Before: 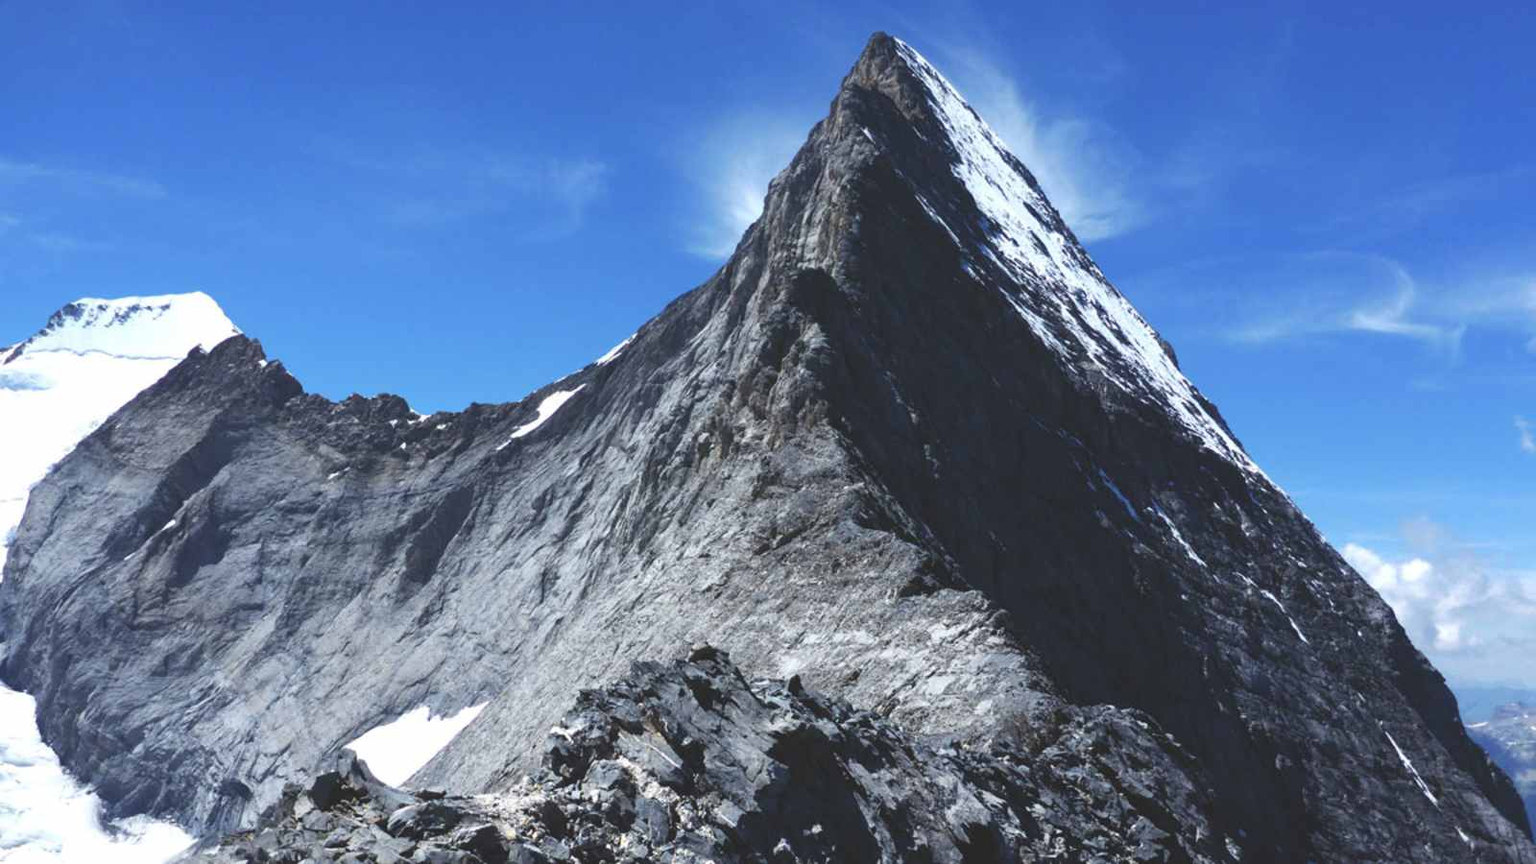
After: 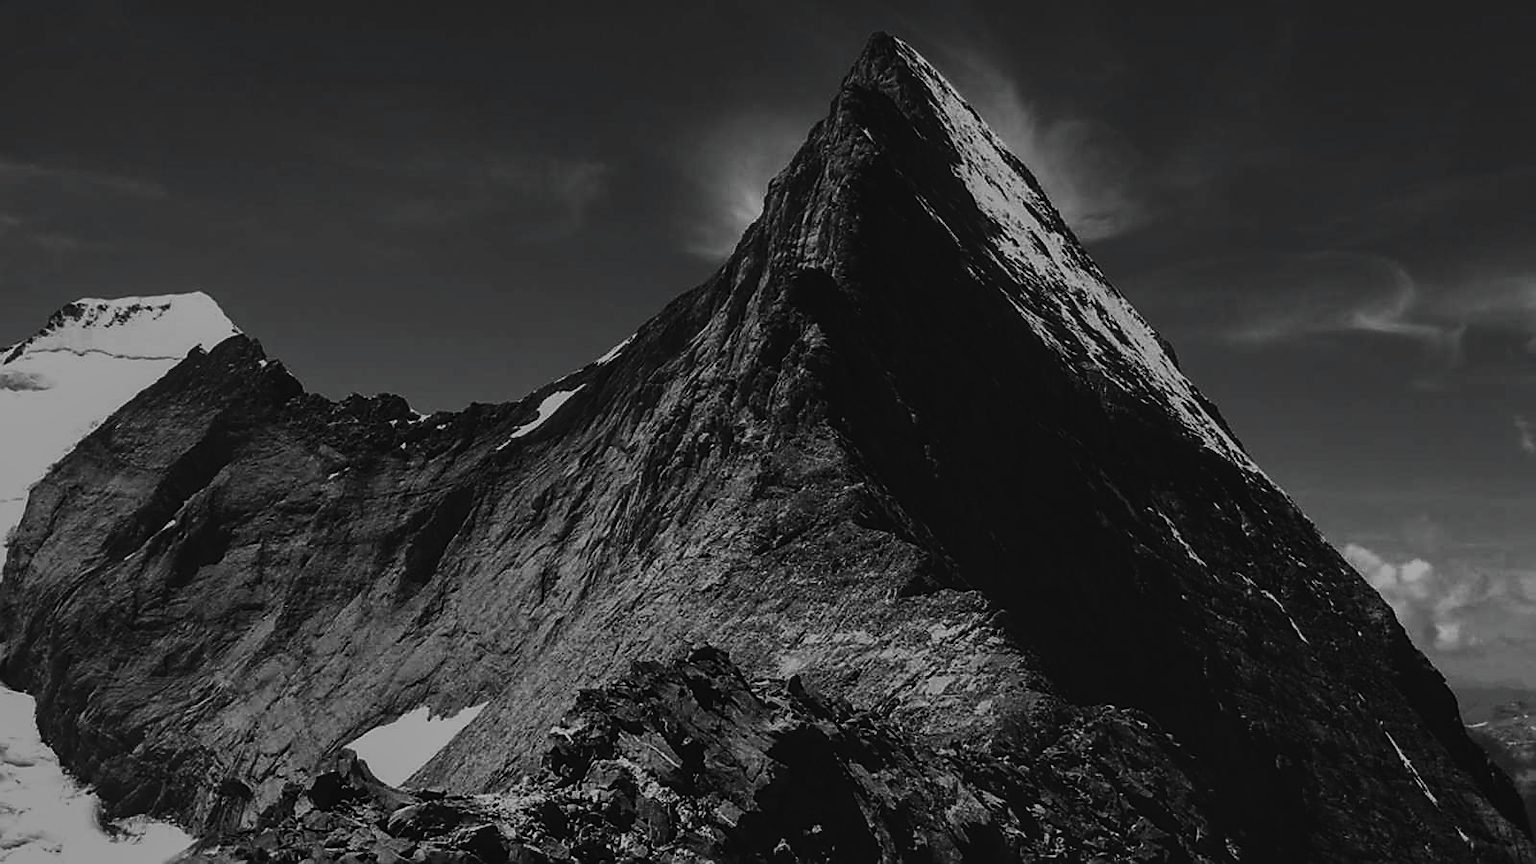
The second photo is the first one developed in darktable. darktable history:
exposure: black level correction -0.086, compensate highlight preservation false
contrast brightness saturation: contrast 0.016, brightness -0.984, saturation -0.981
local contrast: on, module defaults
sharpen: radius 1.422, amount 1.255, threshold 0.83
filmic rgb: black relative exposure -7.65 EV, white relative exposure 4.56 EV, hardness 3.61
shadows and highlights: shadows 13.85, white point adjustment 1.2, highlights -0.514, soften with gaussian
